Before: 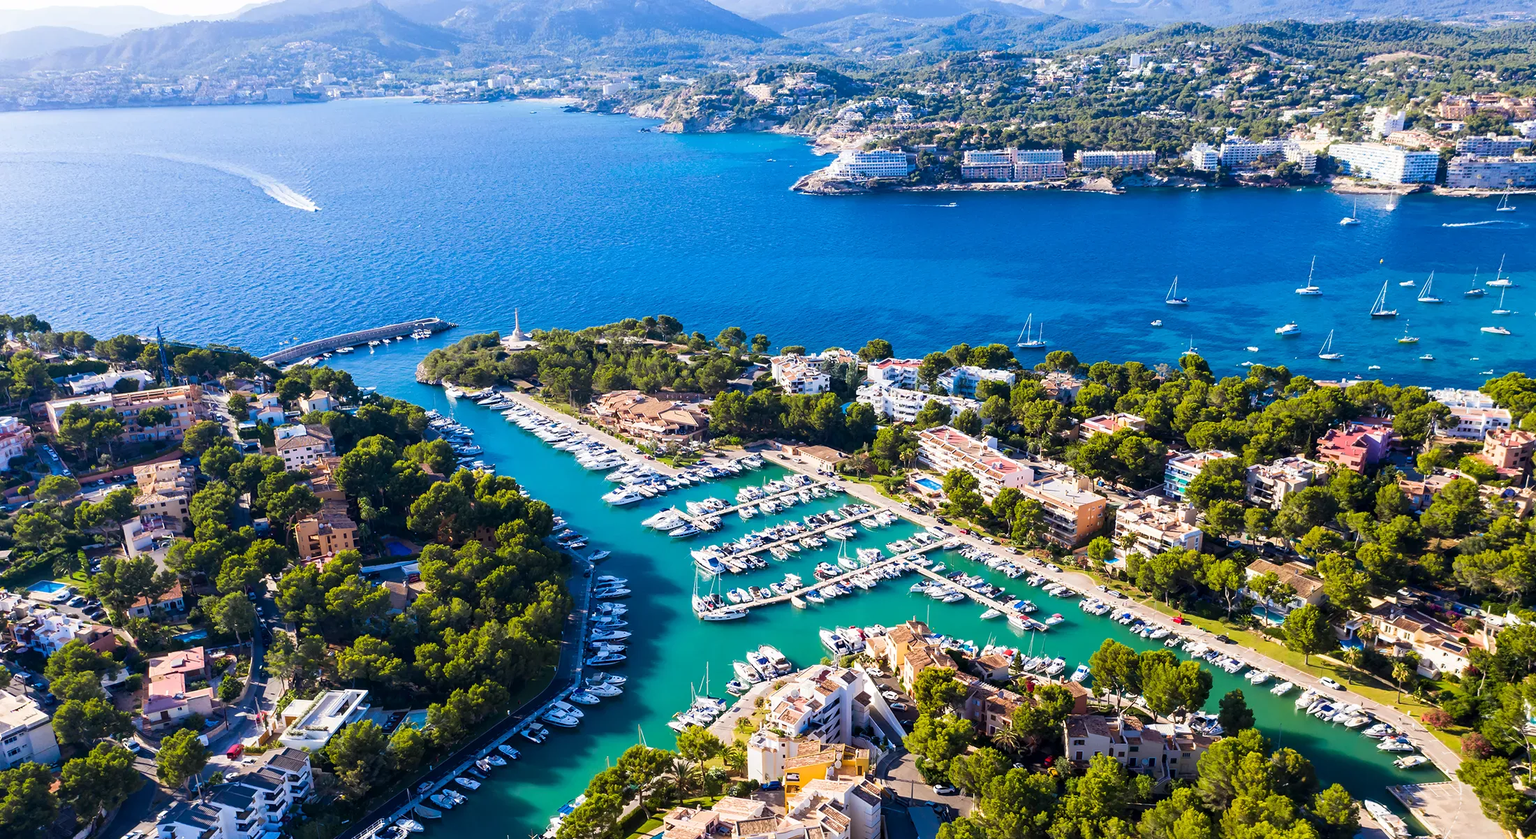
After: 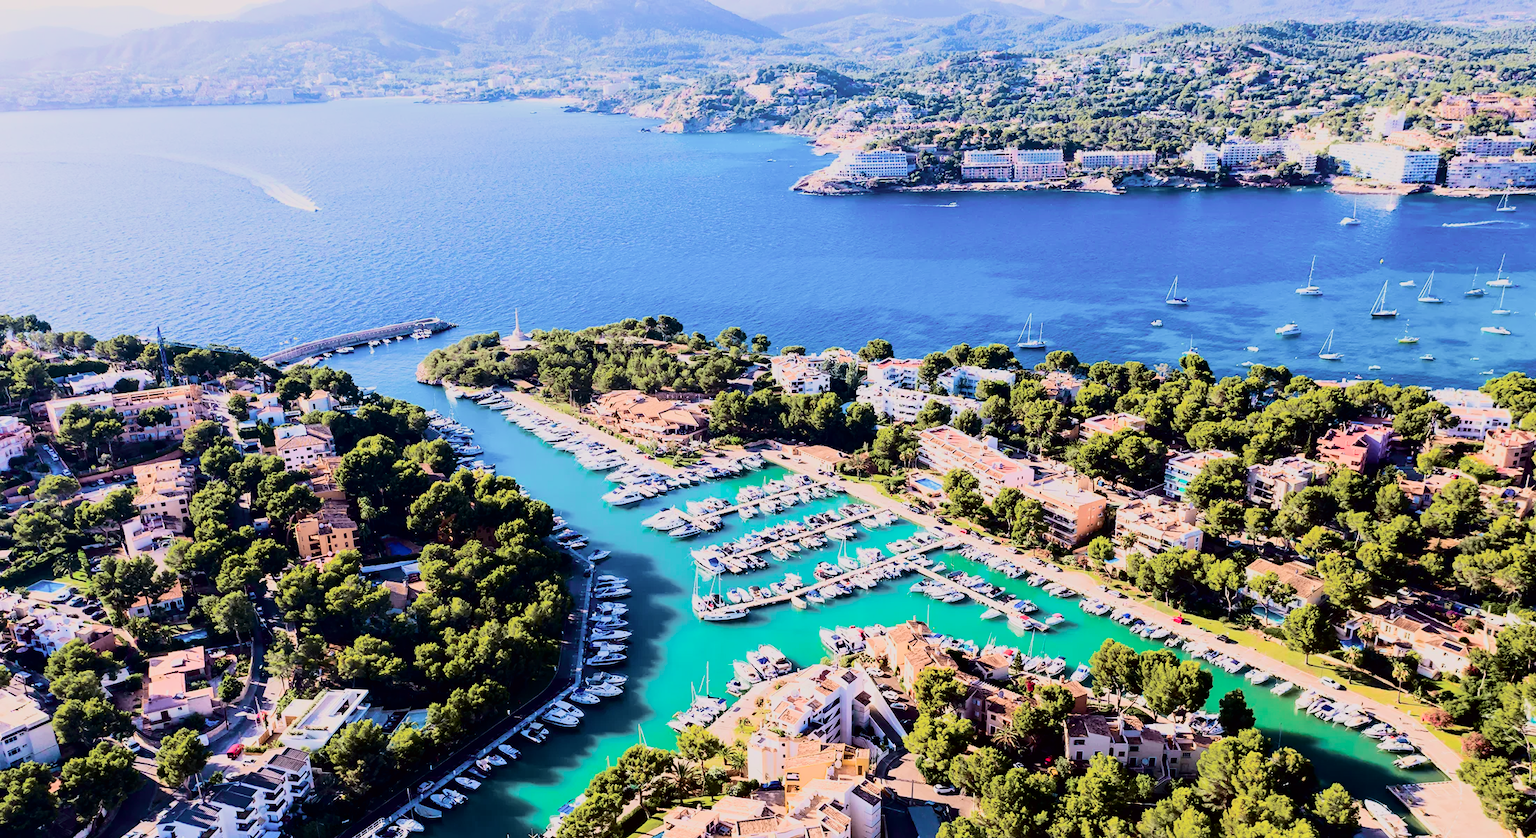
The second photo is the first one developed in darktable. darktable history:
filmic rgb: black relative exposure -7.5 EV, white relative exposure 5 EV, hardness 3.31, contrast 1.3, contrast in shadows safe
tone curve: curves: ch0 [(0, 0) (0.049, 0.01) (0.154, 0.081) (0.491, 0.519) (0.748, 0.765) (1, 0.919)]; ch1 [(0, 0) (0.172, 0.123) (0.317, 0.272) (0.401, 0.422) (0.489, 0.496) (0.531, 0.557) (0.615, 0.612) (0.741, 0.783) (1, 1)]; ch2 [(0, 0) (0.411, 0.424) (0.483, 0.478) (0.544, 0.56) (0.686, 0.638) (1, 1)], color space Lab, independent channels, preserve colors none
exposure: black level correction 0, exposure 0.7 EV, compensate exposure bias true, compensate highlight preservation false
